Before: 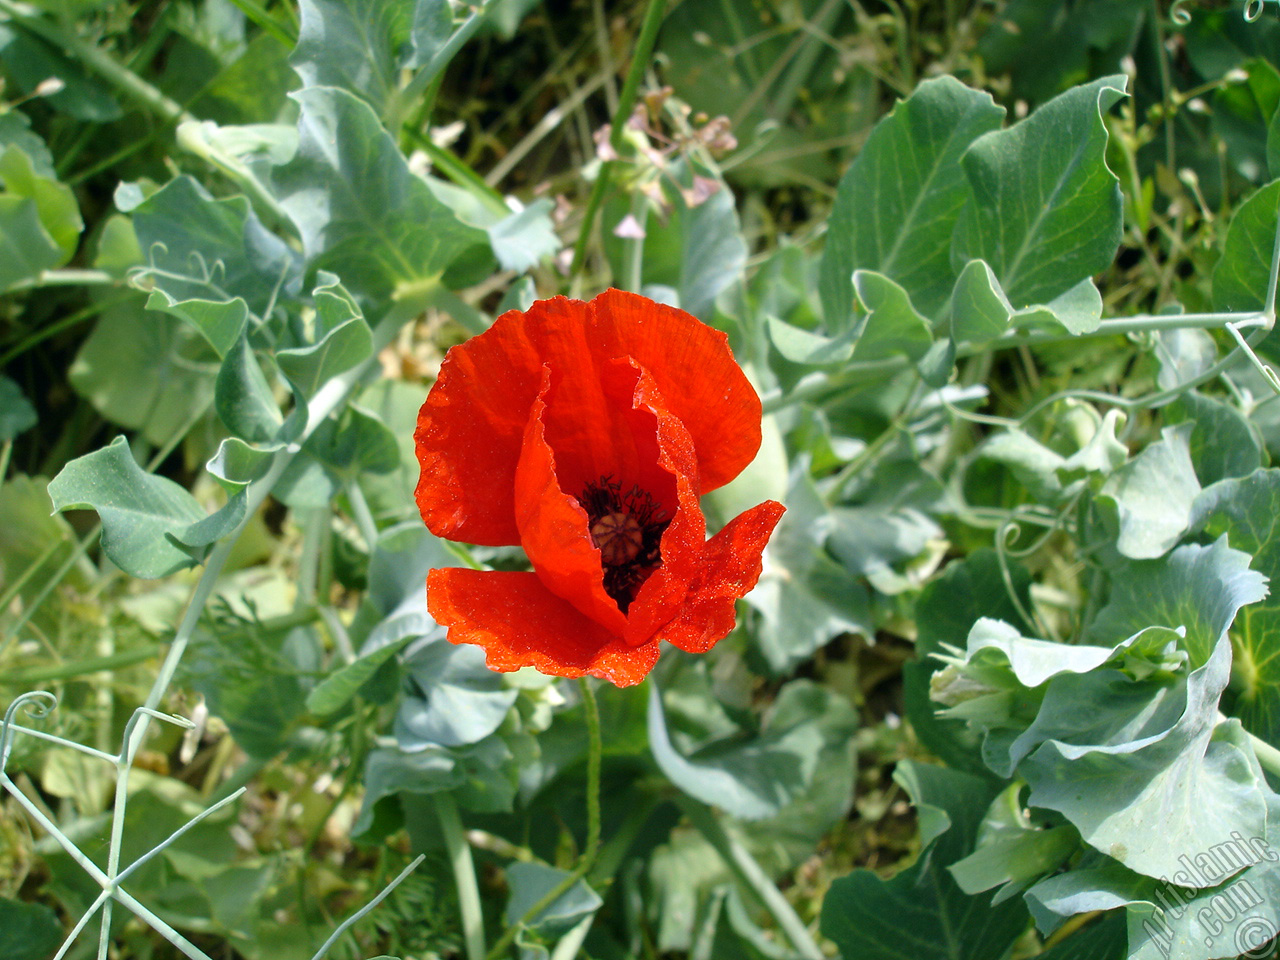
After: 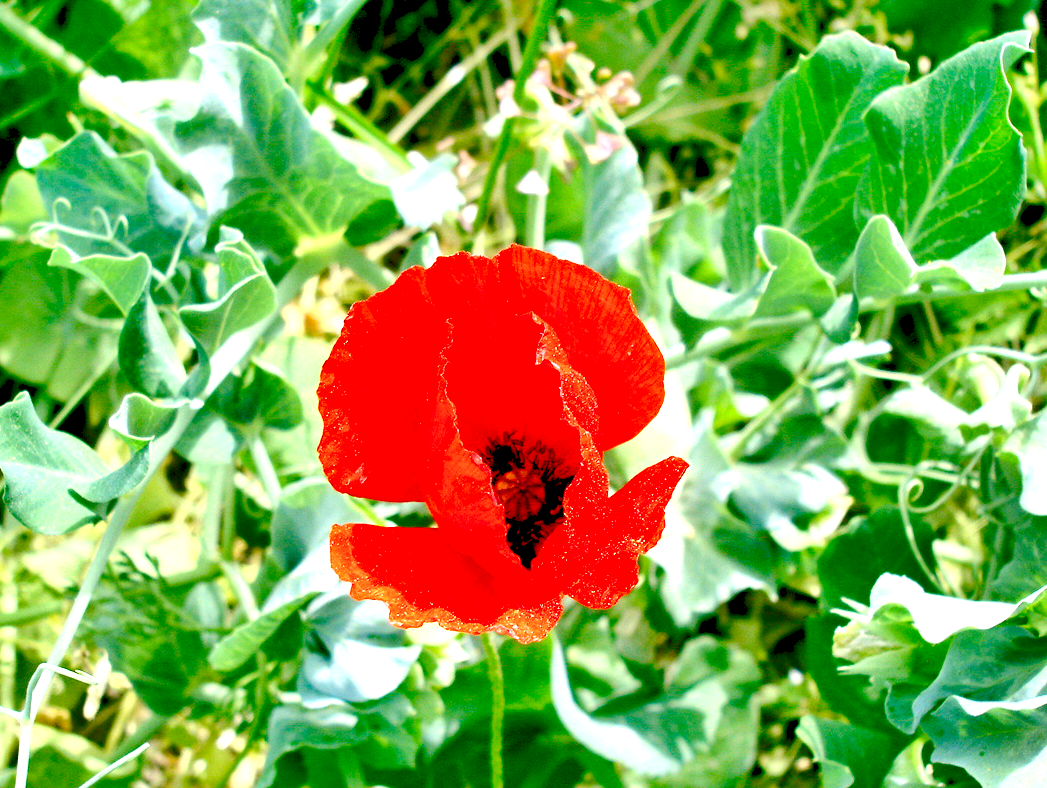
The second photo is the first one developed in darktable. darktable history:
exposure: black level correction 0, exposure 1.197 EV, compensate highlight preservation false
contrast brightness saturation: contrast 0.067, brightness -0.129, saturation 0.059
crop and rotate: left 7.608%, top 4.661%, right 10.545%, bottom 13.25%
shadows and highlights: highlights color adjustment 0.474%, low approximation 0.01, soften with gaussian
levels: black 3.84%, levels [0.072, 0.414, 0.976]
color balance rgb: shadows lift › chroma 11.745%, shadows lift › hue 133.91°, perceptual saturation grading › global saturation 0.555%, perceptual saturation grading › highlights -8.769%, perceptual saturation grading › mid-tones 18.859%, perceptual saturation grading › shadows 28.465%
haze removal: compatibility mode true, adaptive false
